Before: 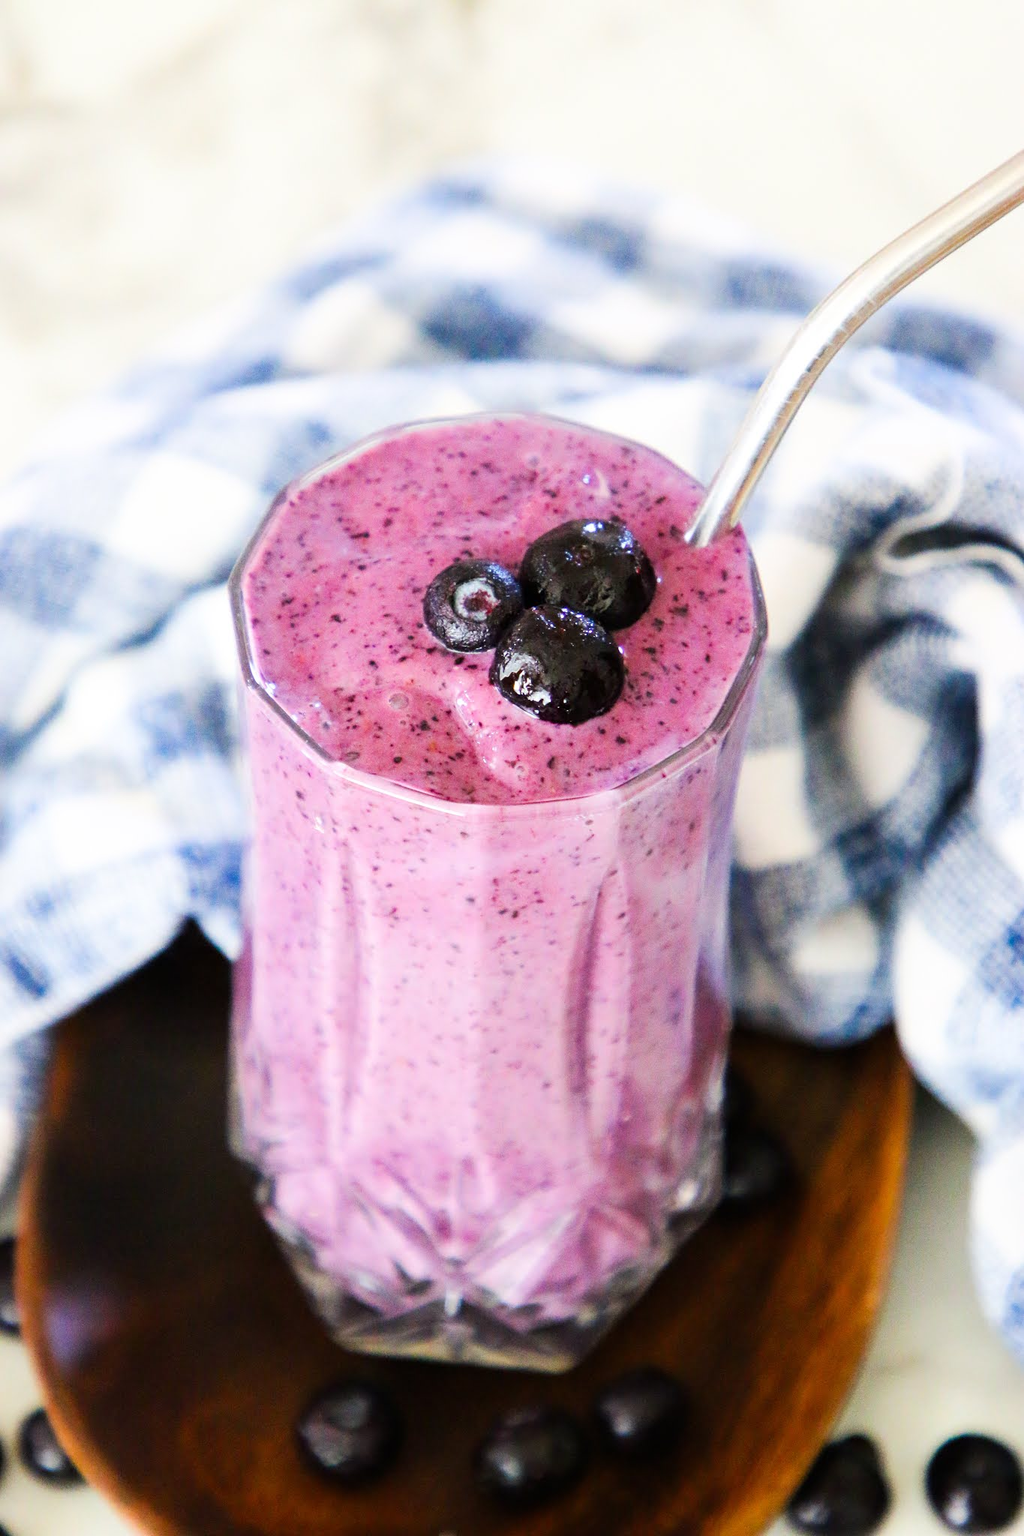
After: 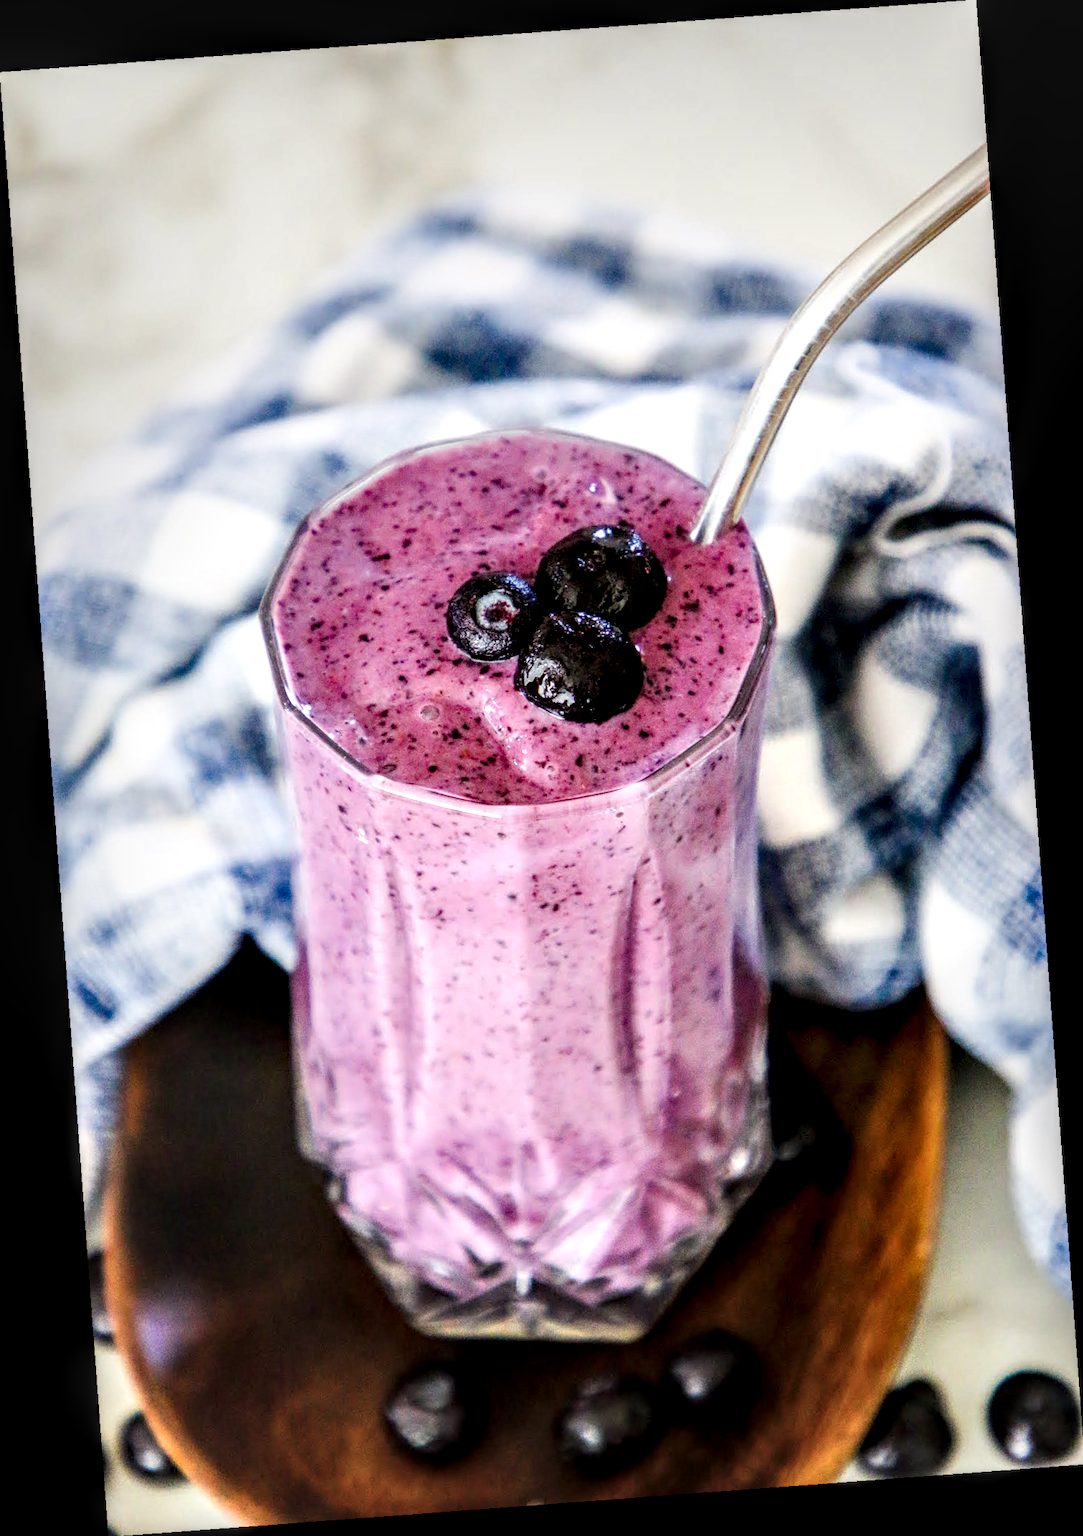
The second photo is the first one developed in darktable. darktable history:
local contrast: highlights 19%, detail 186%
rotate and perspective: rotation -4.25°, automatic cropping off
